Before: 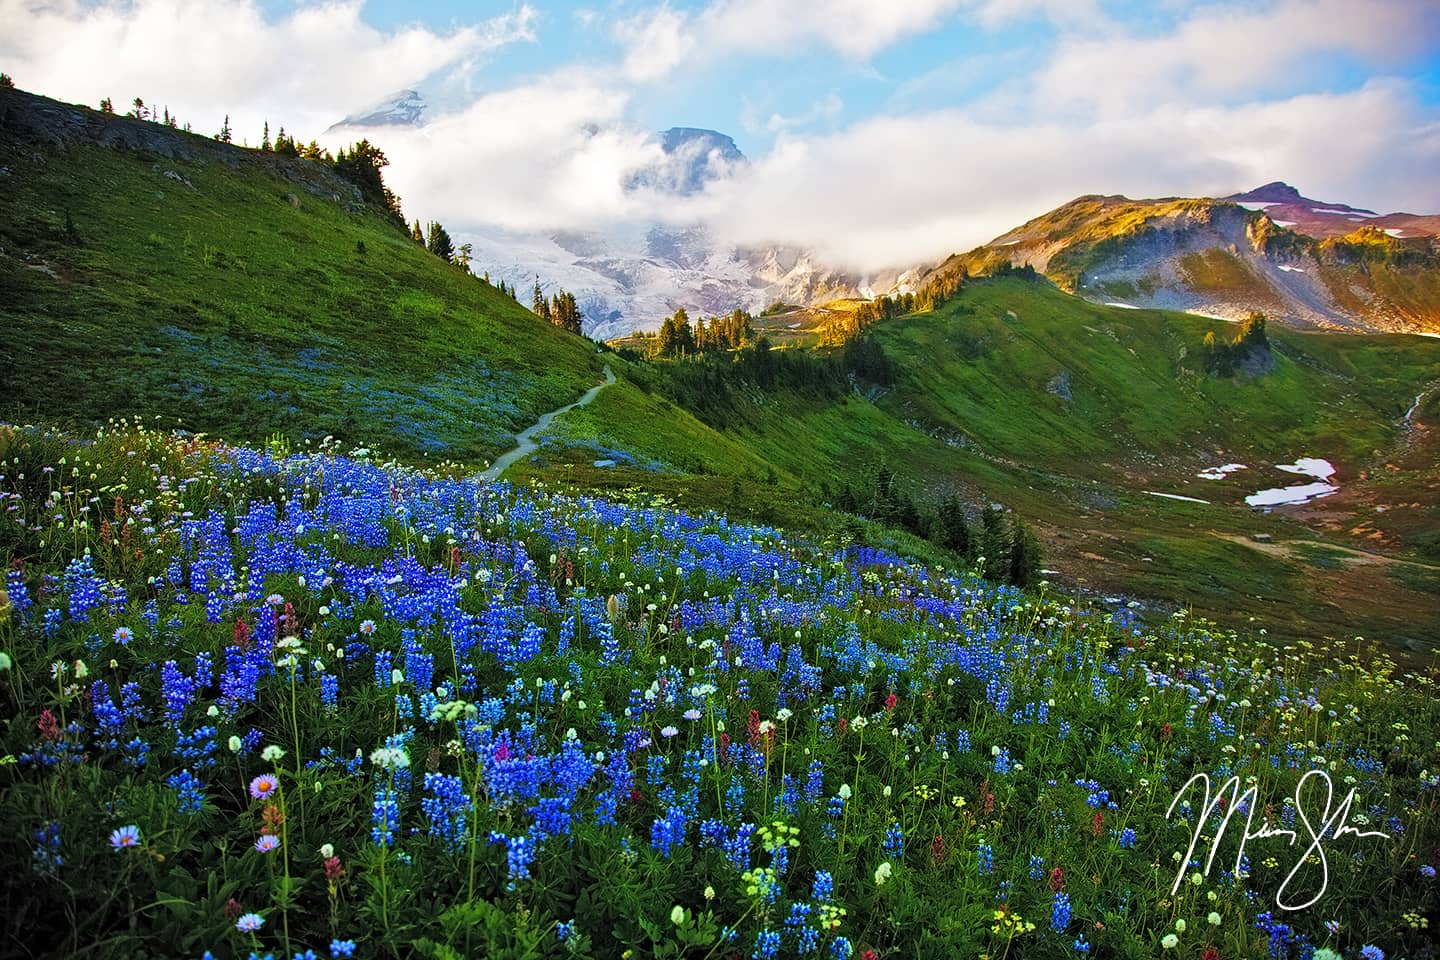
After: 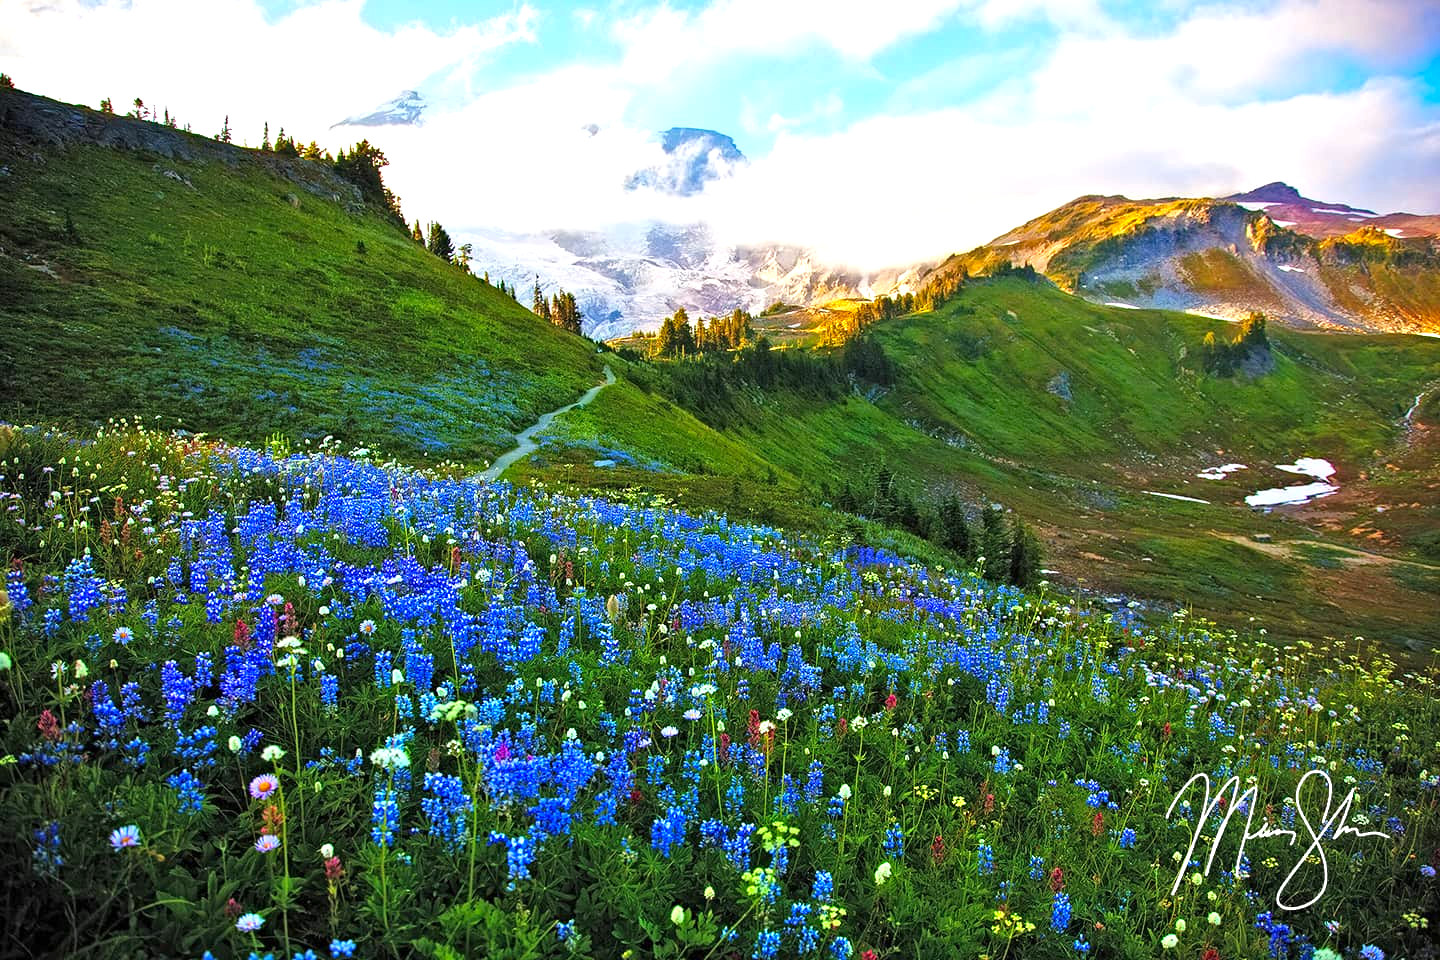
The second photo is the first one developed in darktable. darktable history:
exposure: exposure 1 EV, compensate highlight preservation false
haze removal: adaptive false
shadows and highlights: radius 122.42, shadows 21.99, white point adjustment -9.69, highlights -14.15, highlights color adjustment 42.41%, soften with gaussian
